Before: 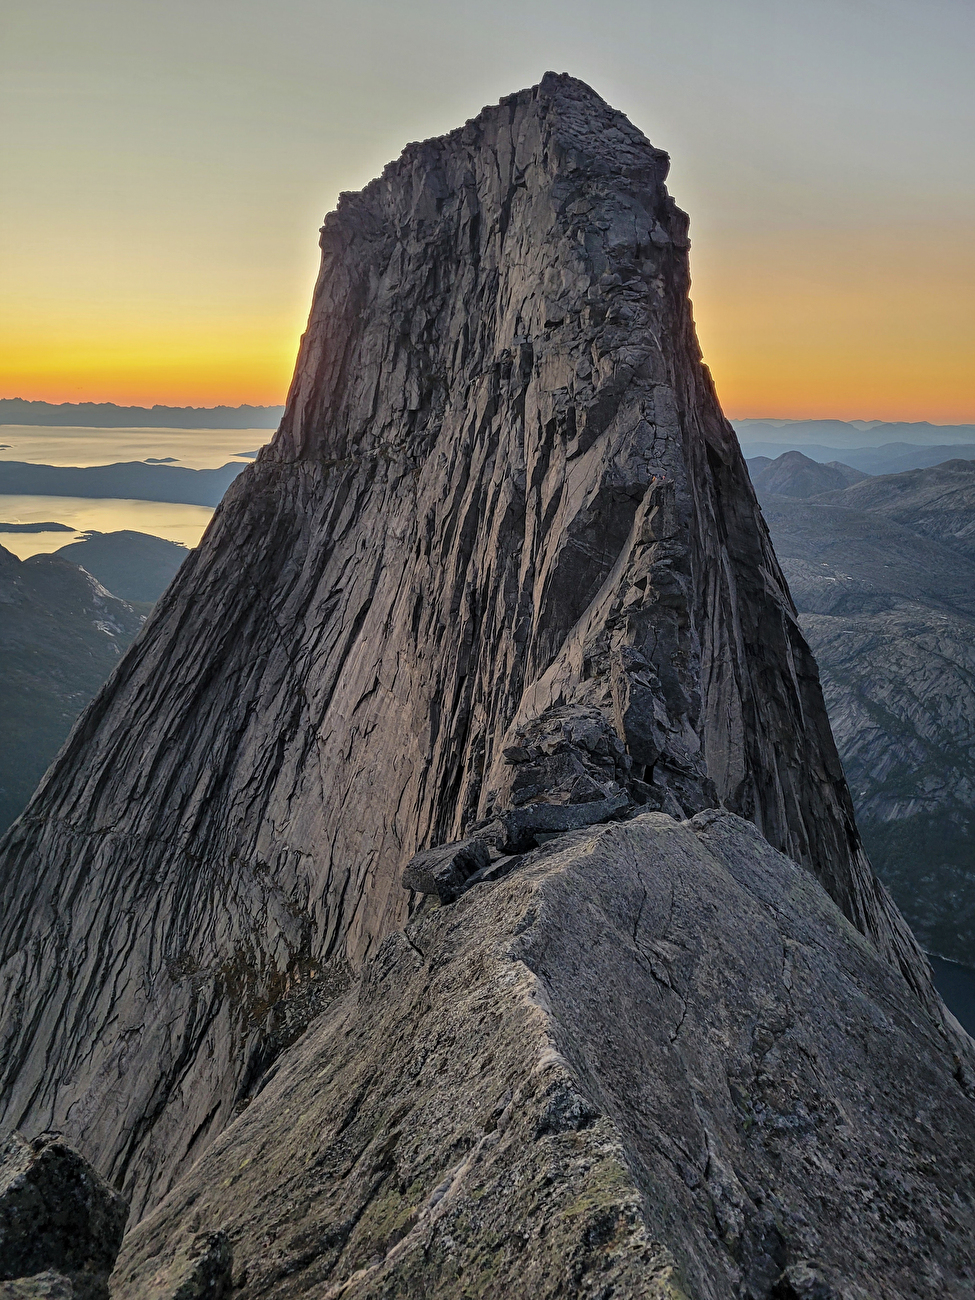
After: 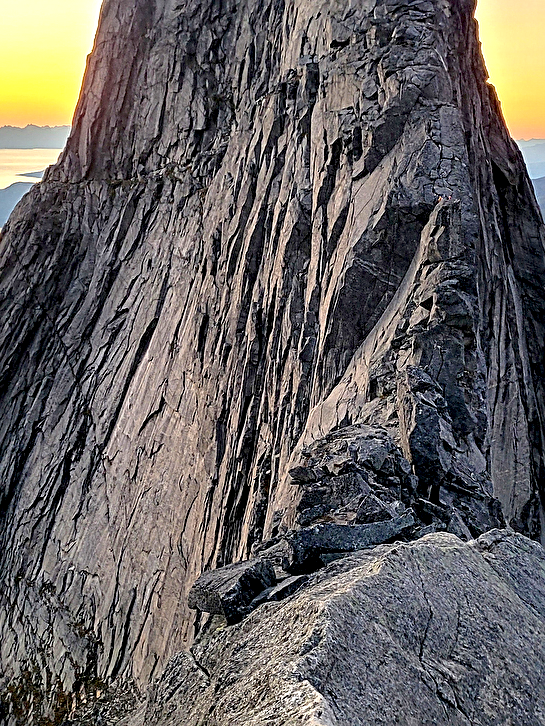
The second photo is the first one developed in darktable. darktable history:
sharpen: amount 0.49
crop and rotate: left 22.088%, top 21.578%, right 21.998%, bottom 22.524%
exposure: black level correction 0.01, exposure 1 EV, compensate highlight preservation false
